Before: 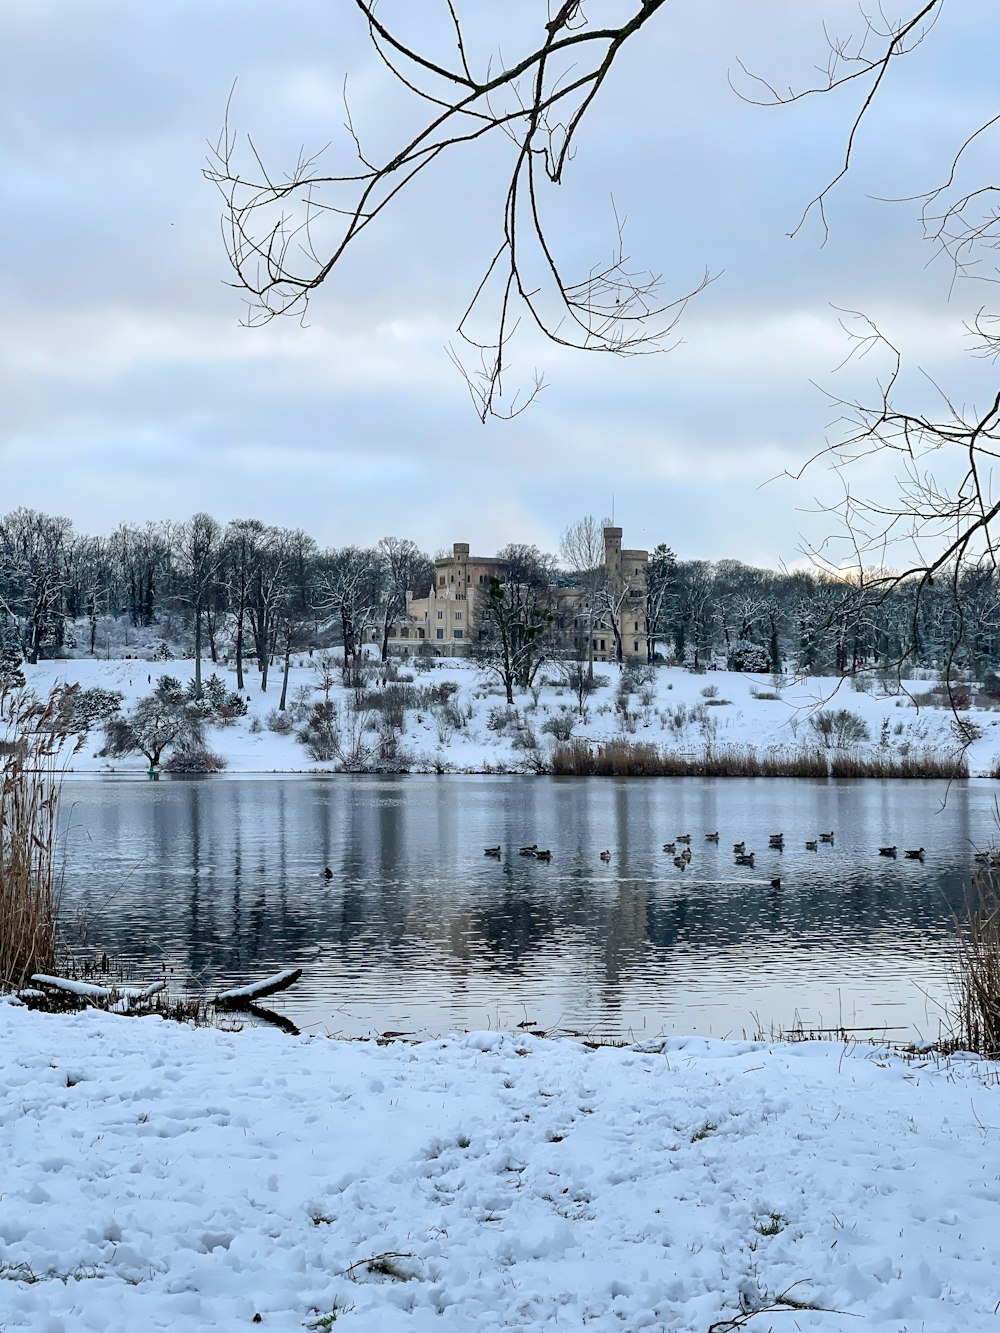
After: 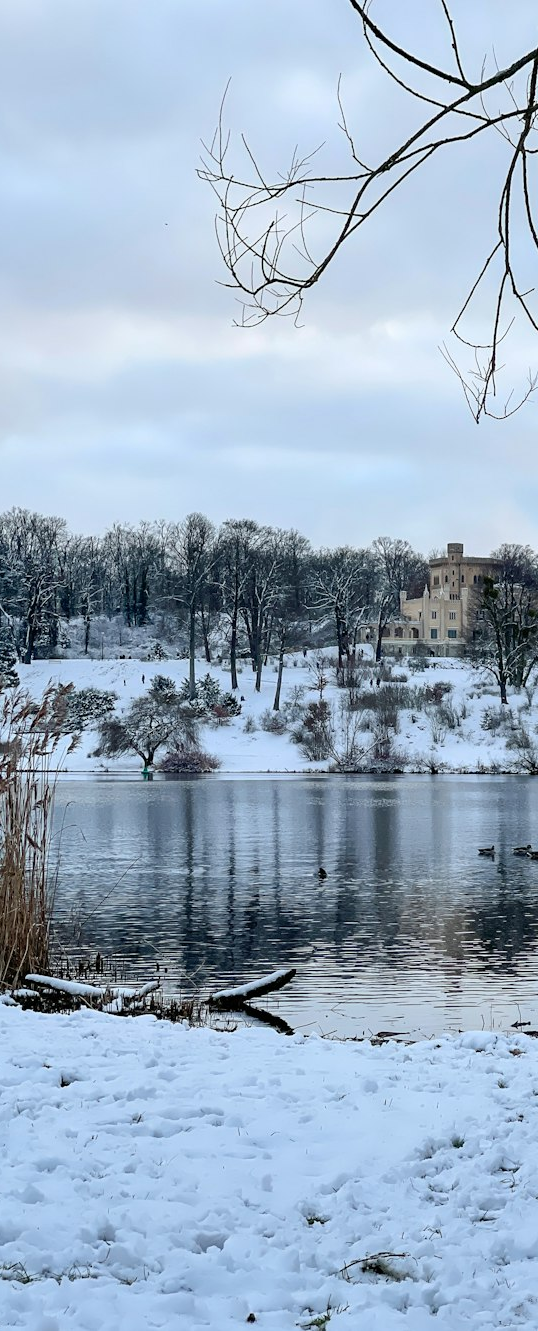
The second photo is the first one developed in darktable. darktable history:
crop: left 0.615%, right 45.514%, bottom 0.079%
